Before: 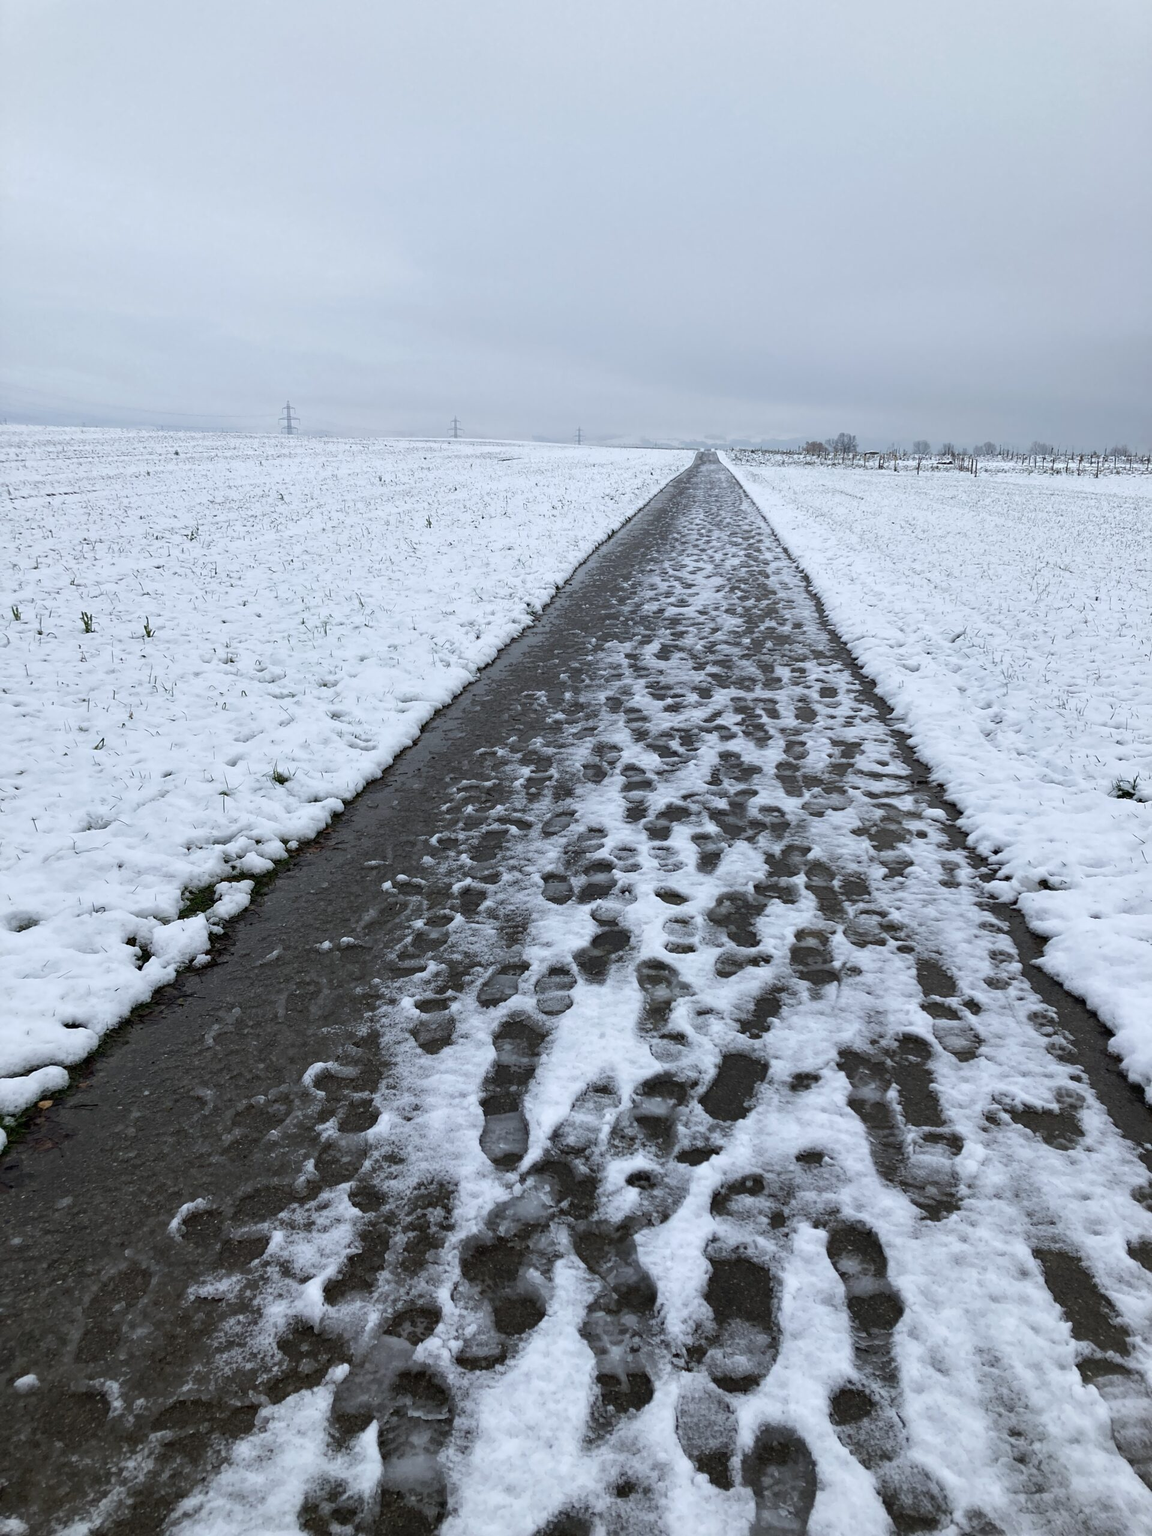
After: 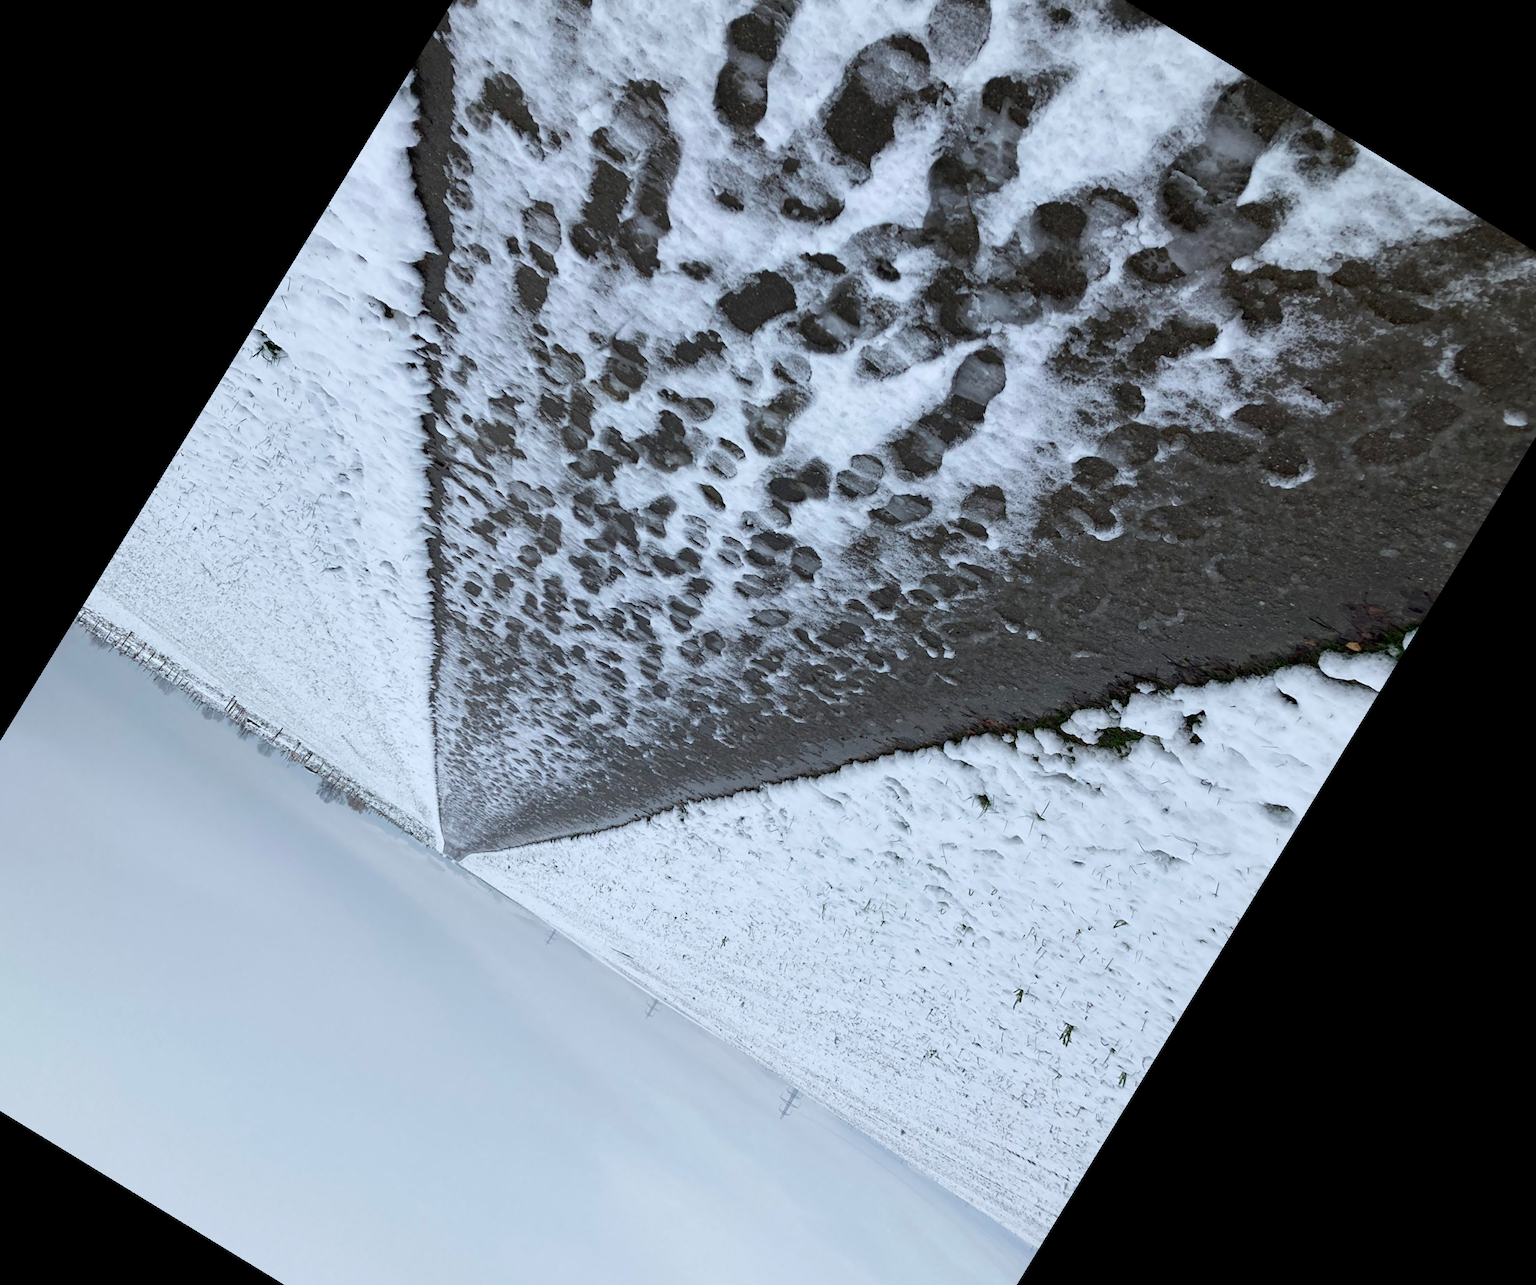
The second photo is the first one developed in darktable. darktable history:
crop and rotate: angle 148.53°, left 9.215%, top 15.648%, right 4.554%, bottom 16.983%
